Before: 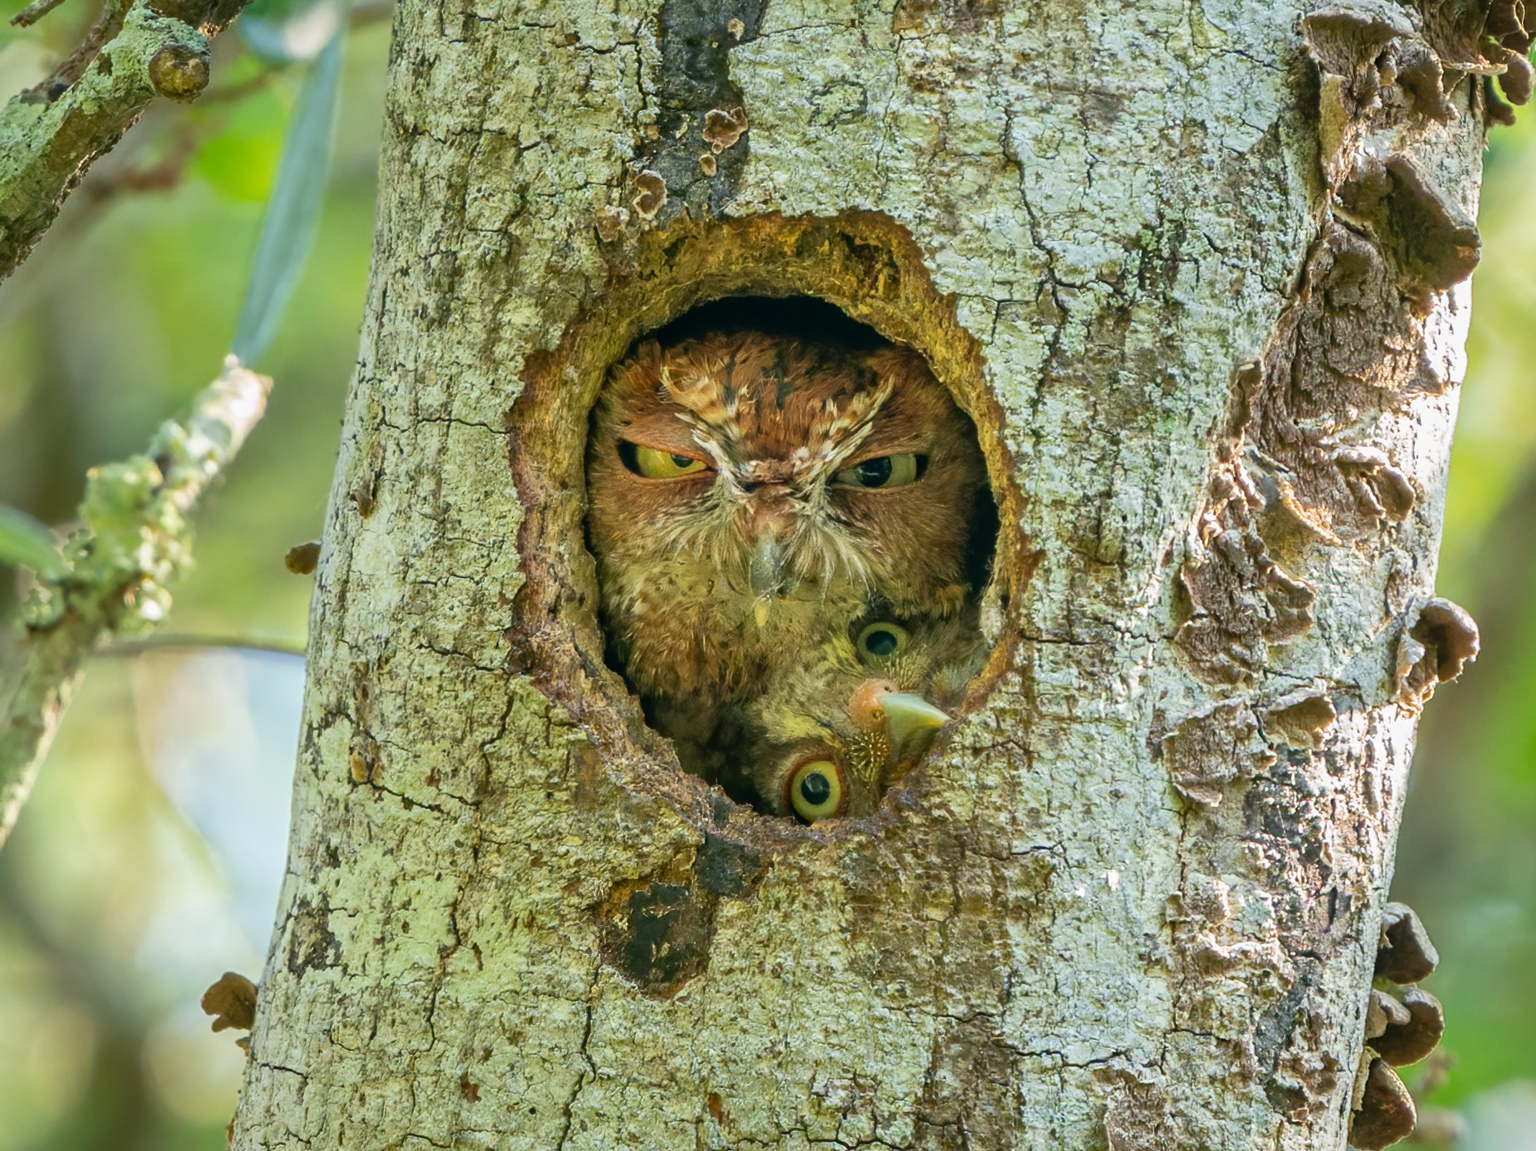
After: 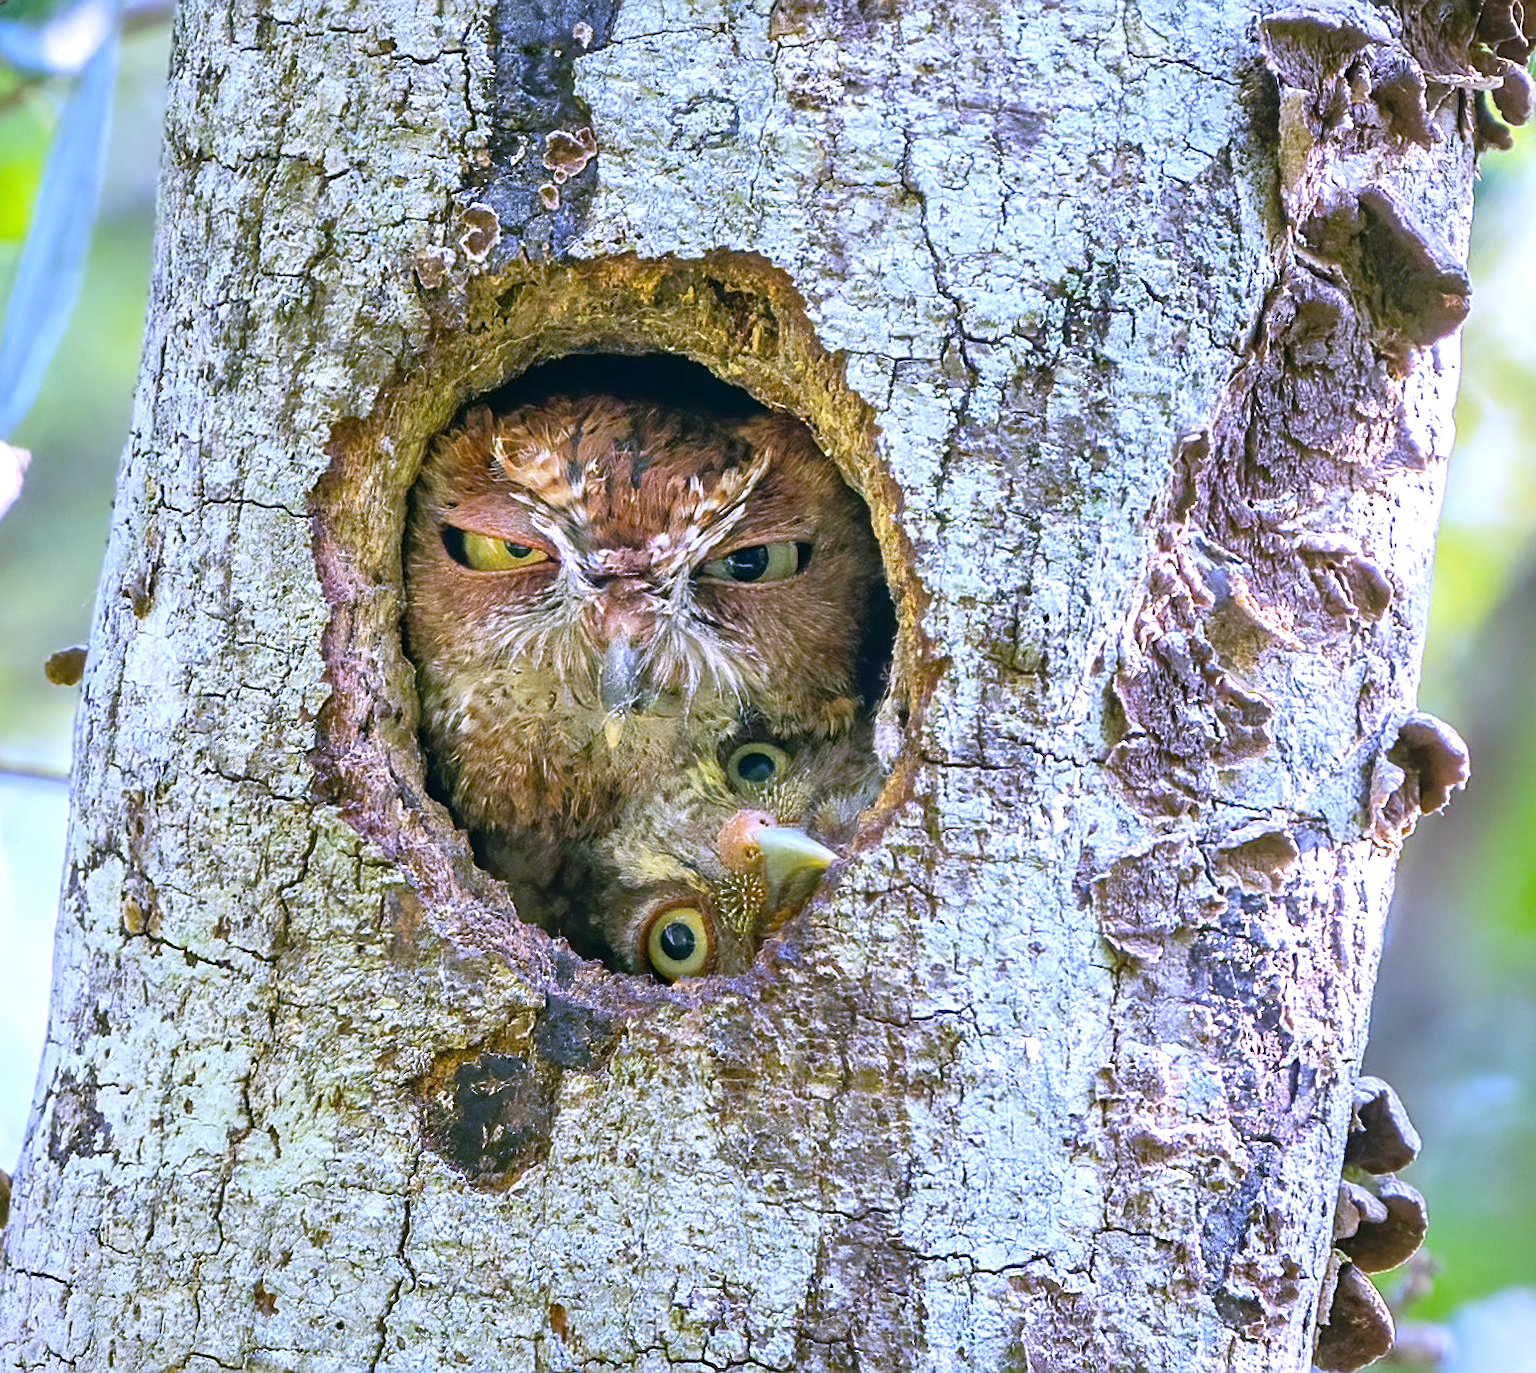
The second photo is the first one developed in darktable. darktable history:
sharpen: on, module defaults
crop: left 16.145%
exposure: black level correction 0, exposure 0.5 EV, compensate exposure bias true, compensate highlight preservation false
white balance: red 0.98, blue 1.61
